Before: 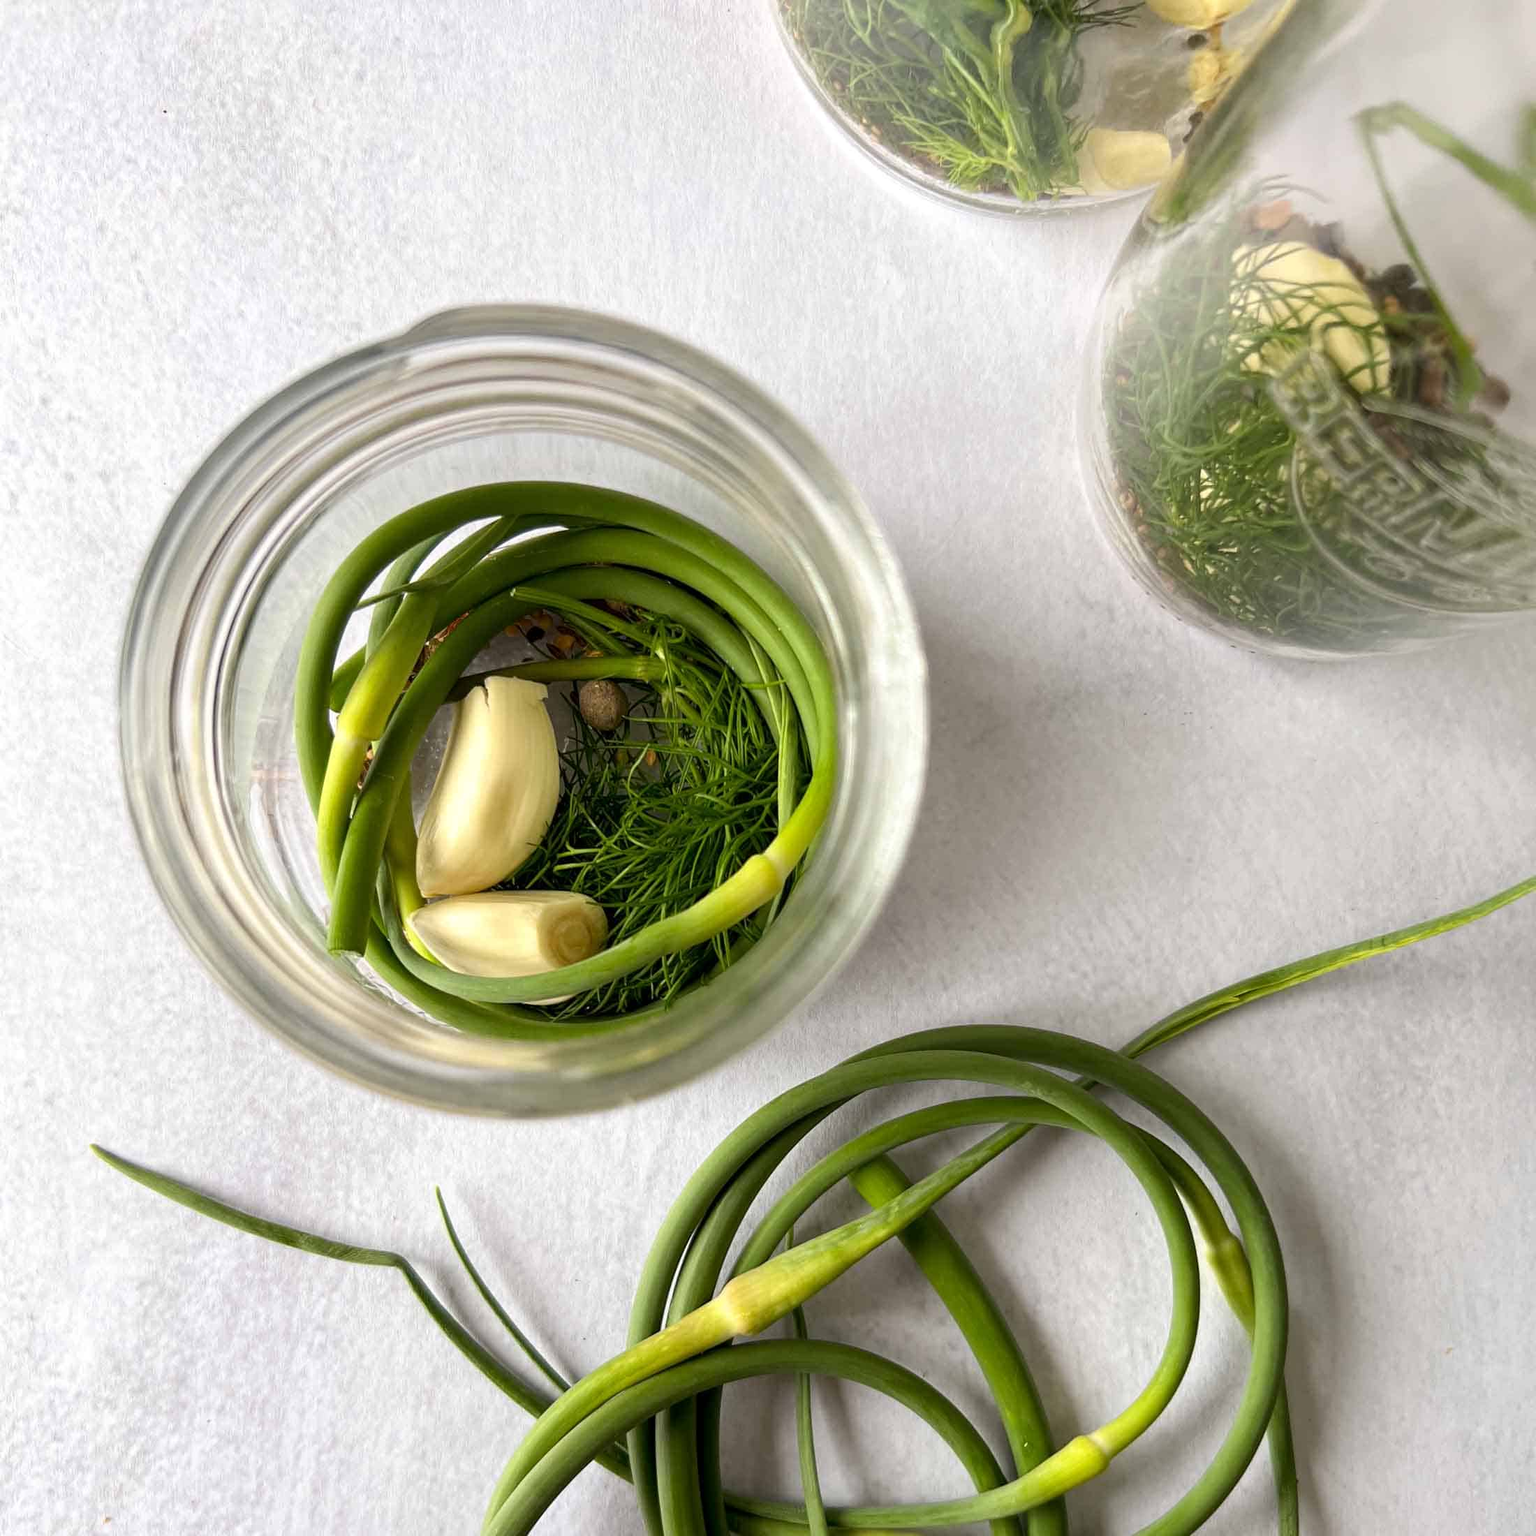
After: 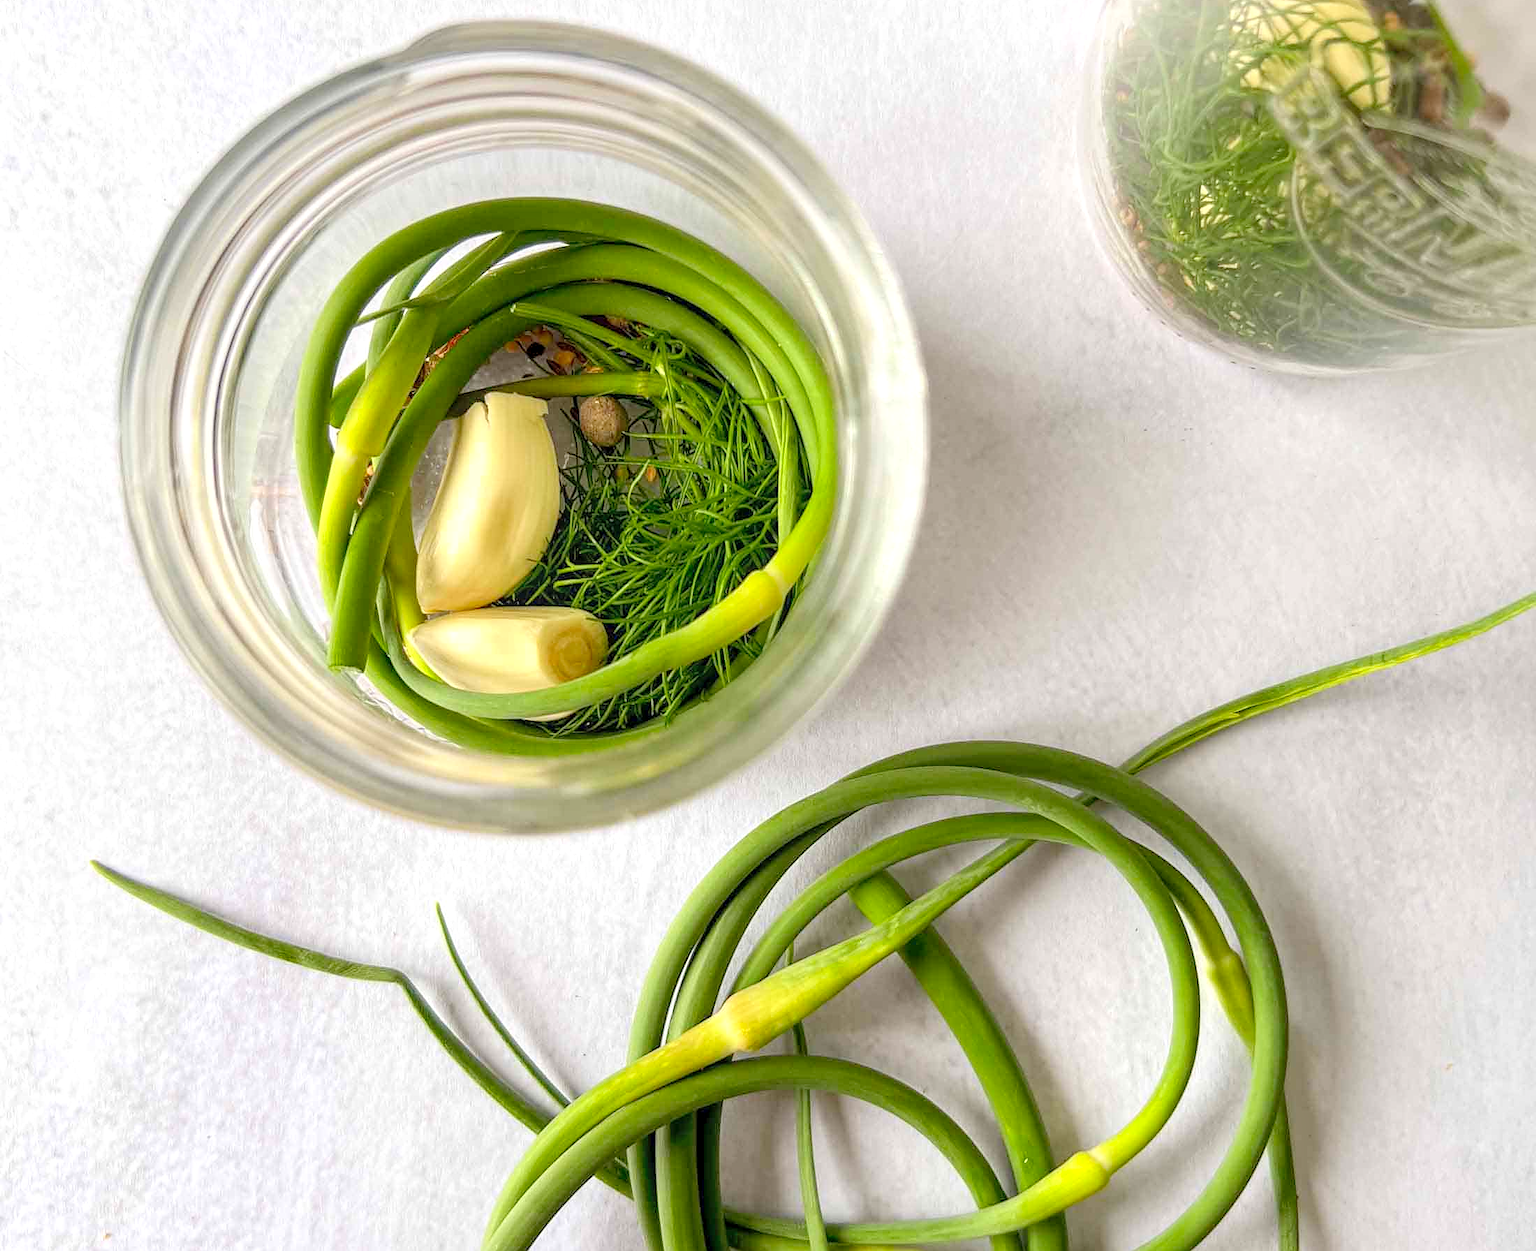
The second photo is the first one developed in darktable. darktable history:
levels: levels [0, 0.43, 0.984]
crop and rotate: top 18.507%
local contrast: on, module defaults
sharpen: radius 0.969, amount 0.604
contrast brightness saturation: brightness 0.09, saturation 0.19
